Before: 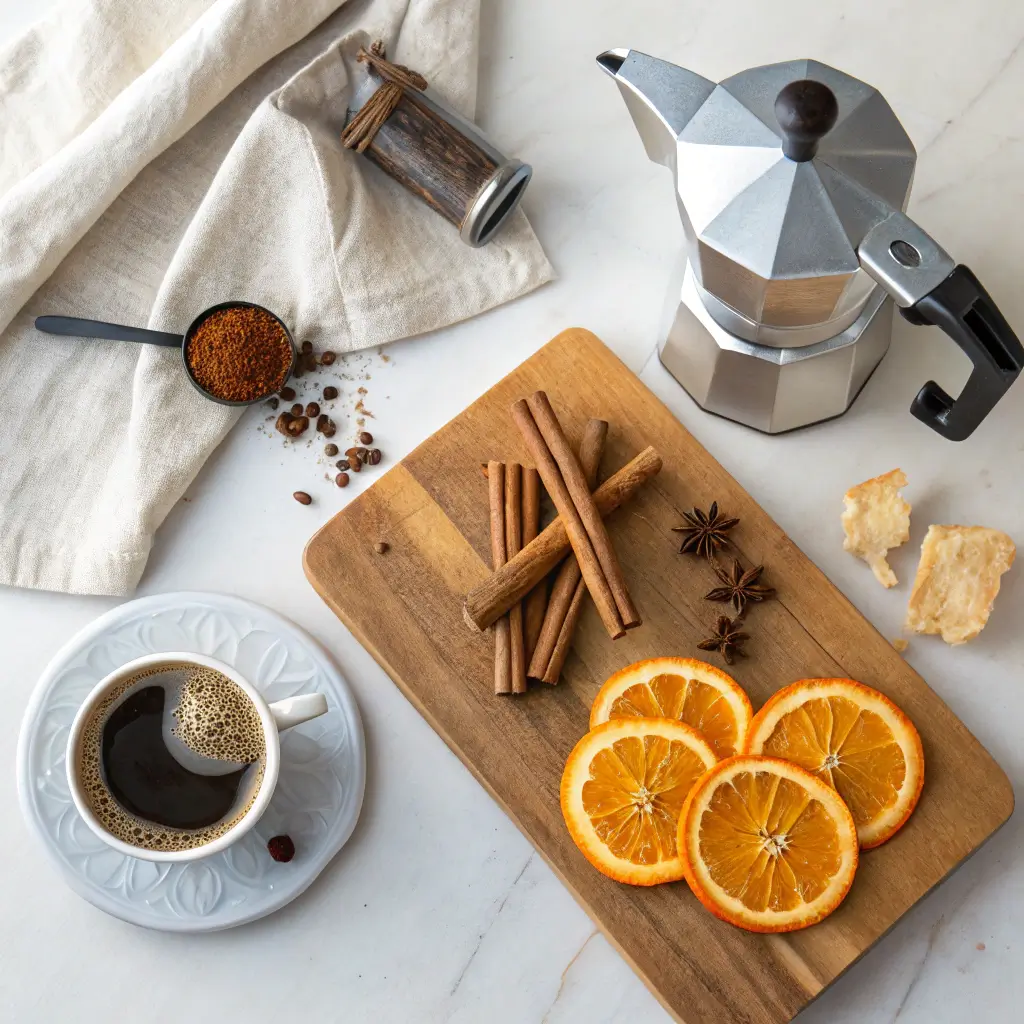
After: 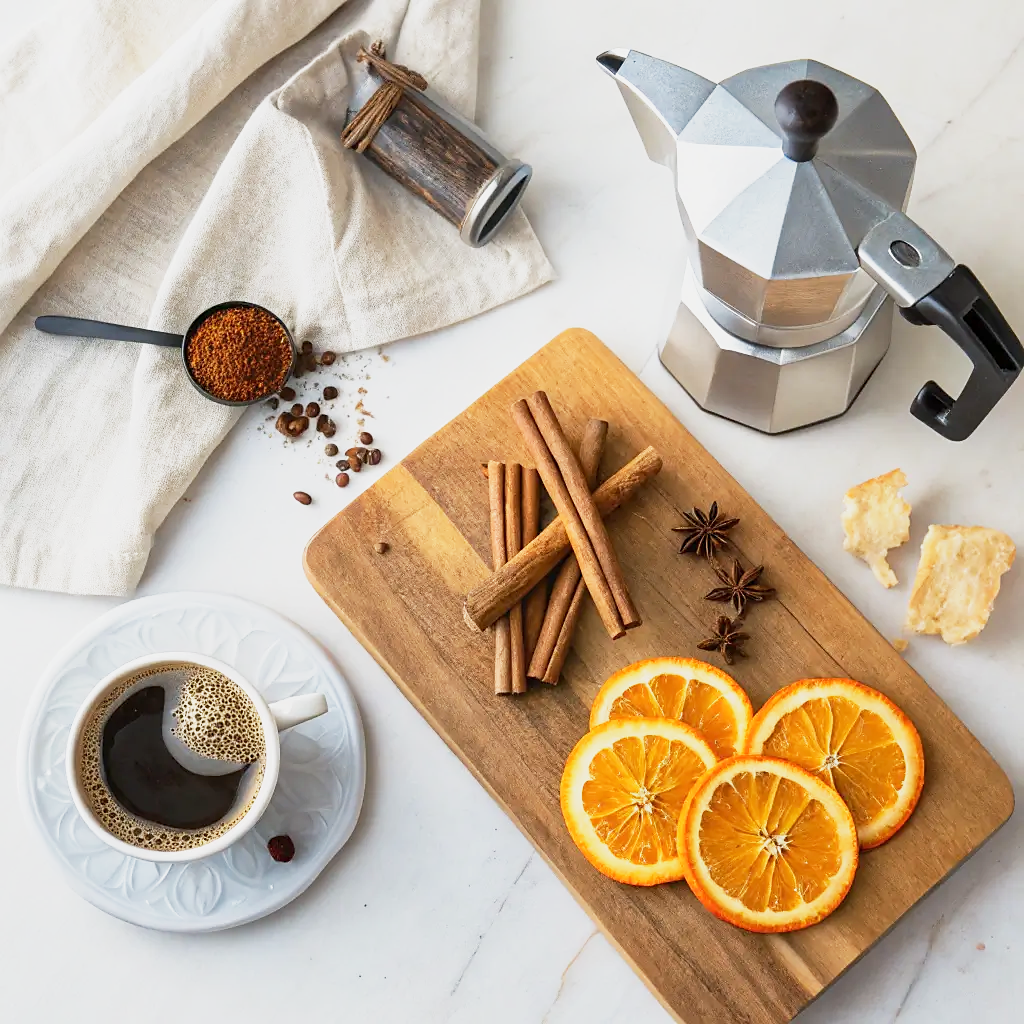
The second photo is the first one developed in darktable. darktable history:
sharpen: radius 1.458, amount 0.398, threshold 1.271
base curve: curves: ch0 [(0, 0) (0.088, 0.125) (0.176, 0.251) (0.354, 0.501) (0.613, 0.749) (1, 0.877)], preserve colors none
